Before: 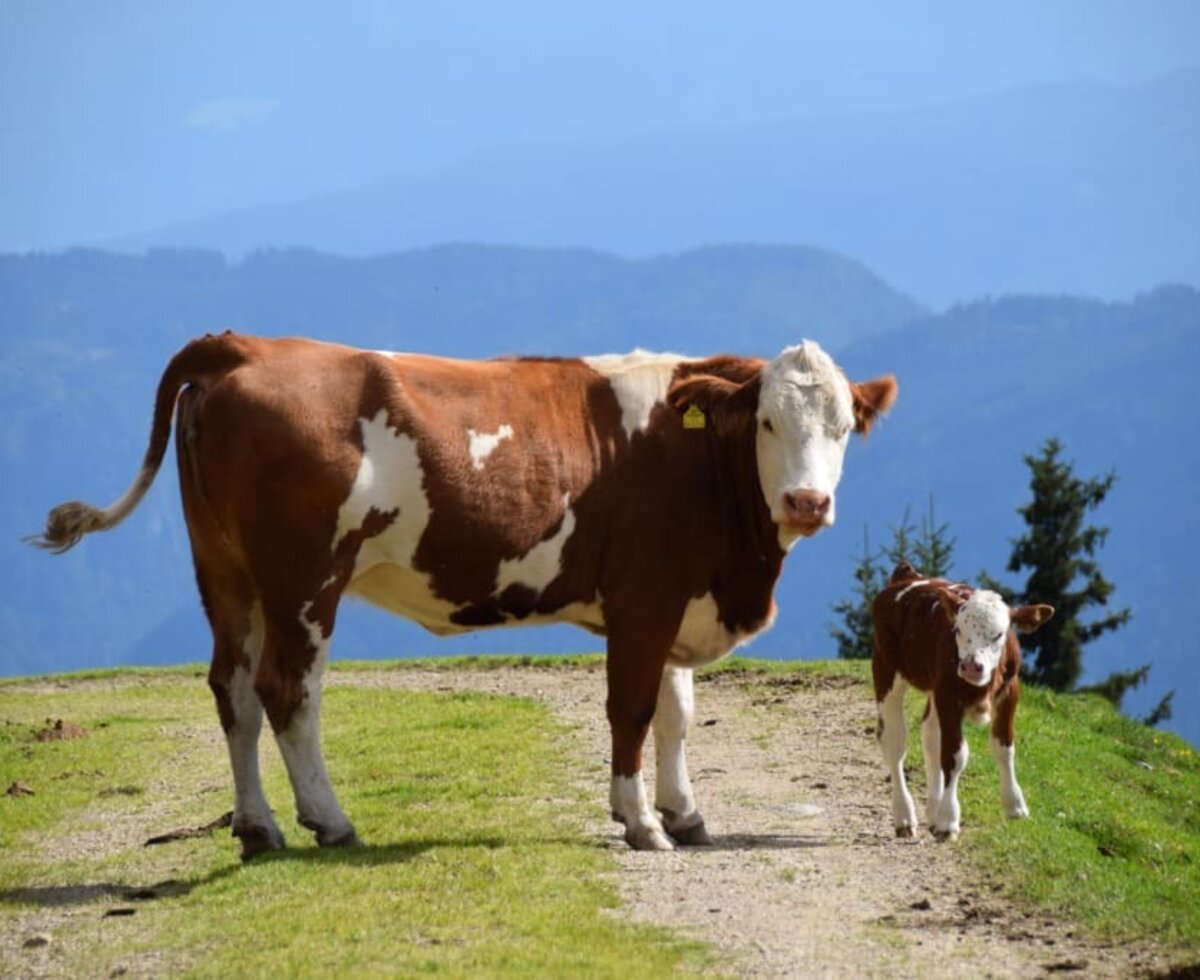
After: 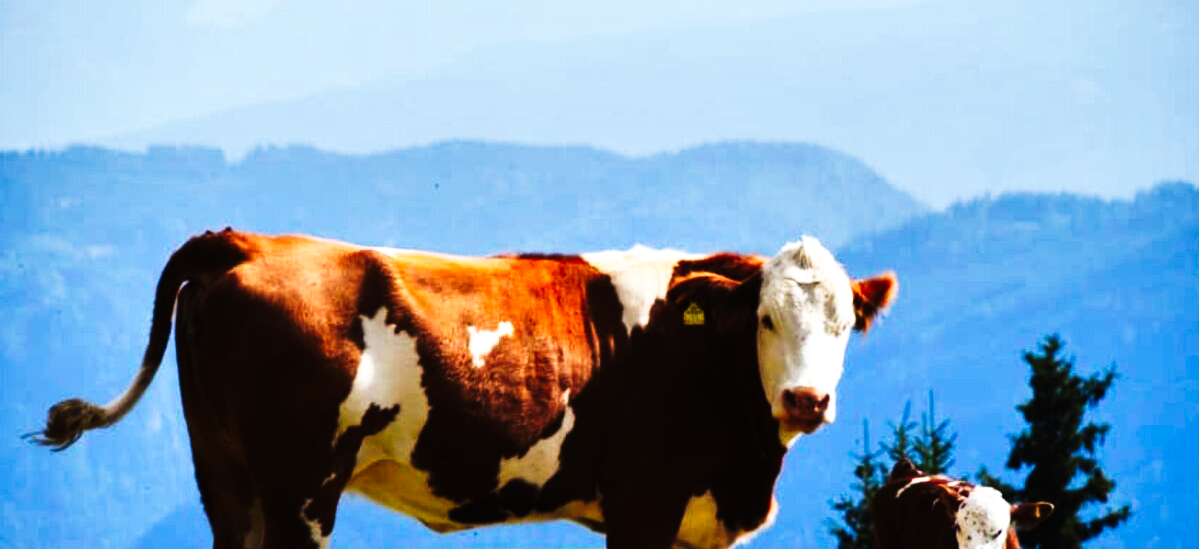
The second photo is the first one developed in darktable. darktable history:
shadows and highlights: shadows 12, white point adjustment 1.2, soften with gaussian
tone curve: curves: ch0 [(0, 0) (0.003, 0.006) (0.011, 0.008) (0.025, 0.011) (0.044, 0.015) (0.069, 0.019) (0.1, 0.023) (0.136, 0.03) (0.177, 0.042) (0.224, 0.065) (0.277, 0.103) (0.335, 0.177) (0.399, 0.294) (0.468, 0.463) (0.543, 0.639) (0.623, 0.805) (0.709, 0.909) (0.801, 0.967) (0.898, 0.989) (1, 1)], preserve colors none
crop and rotate: top 10.605%, bottom 33.274%
